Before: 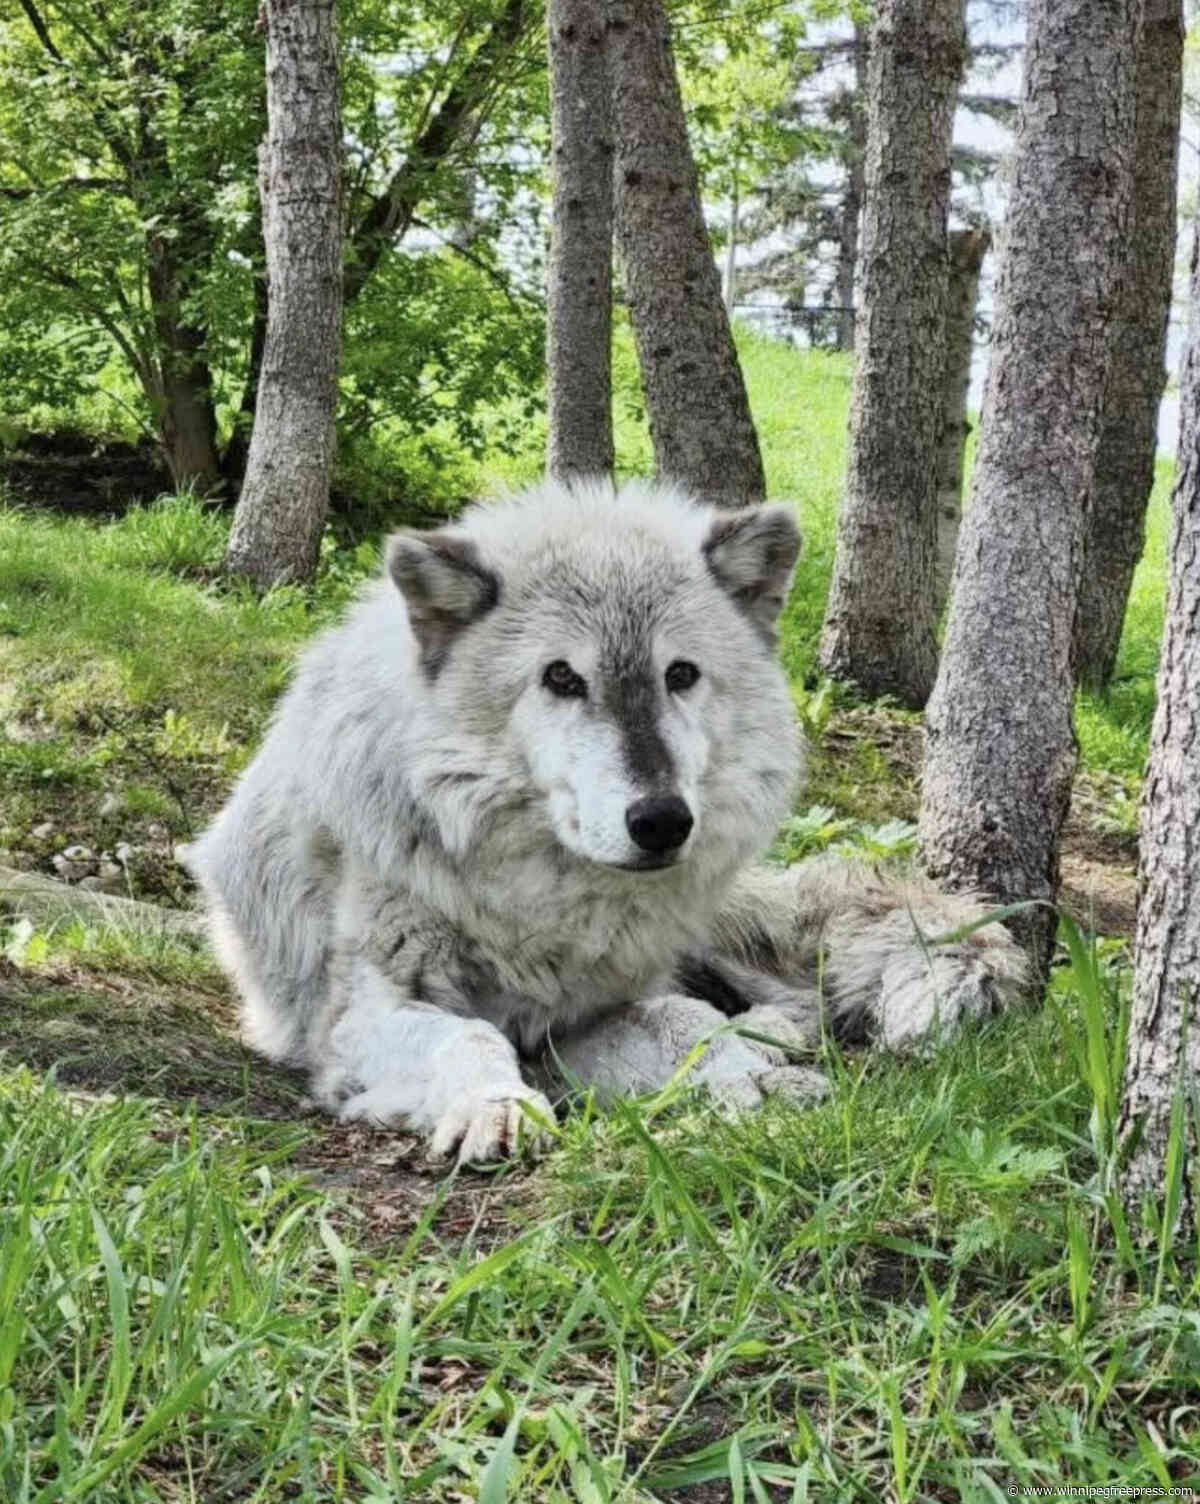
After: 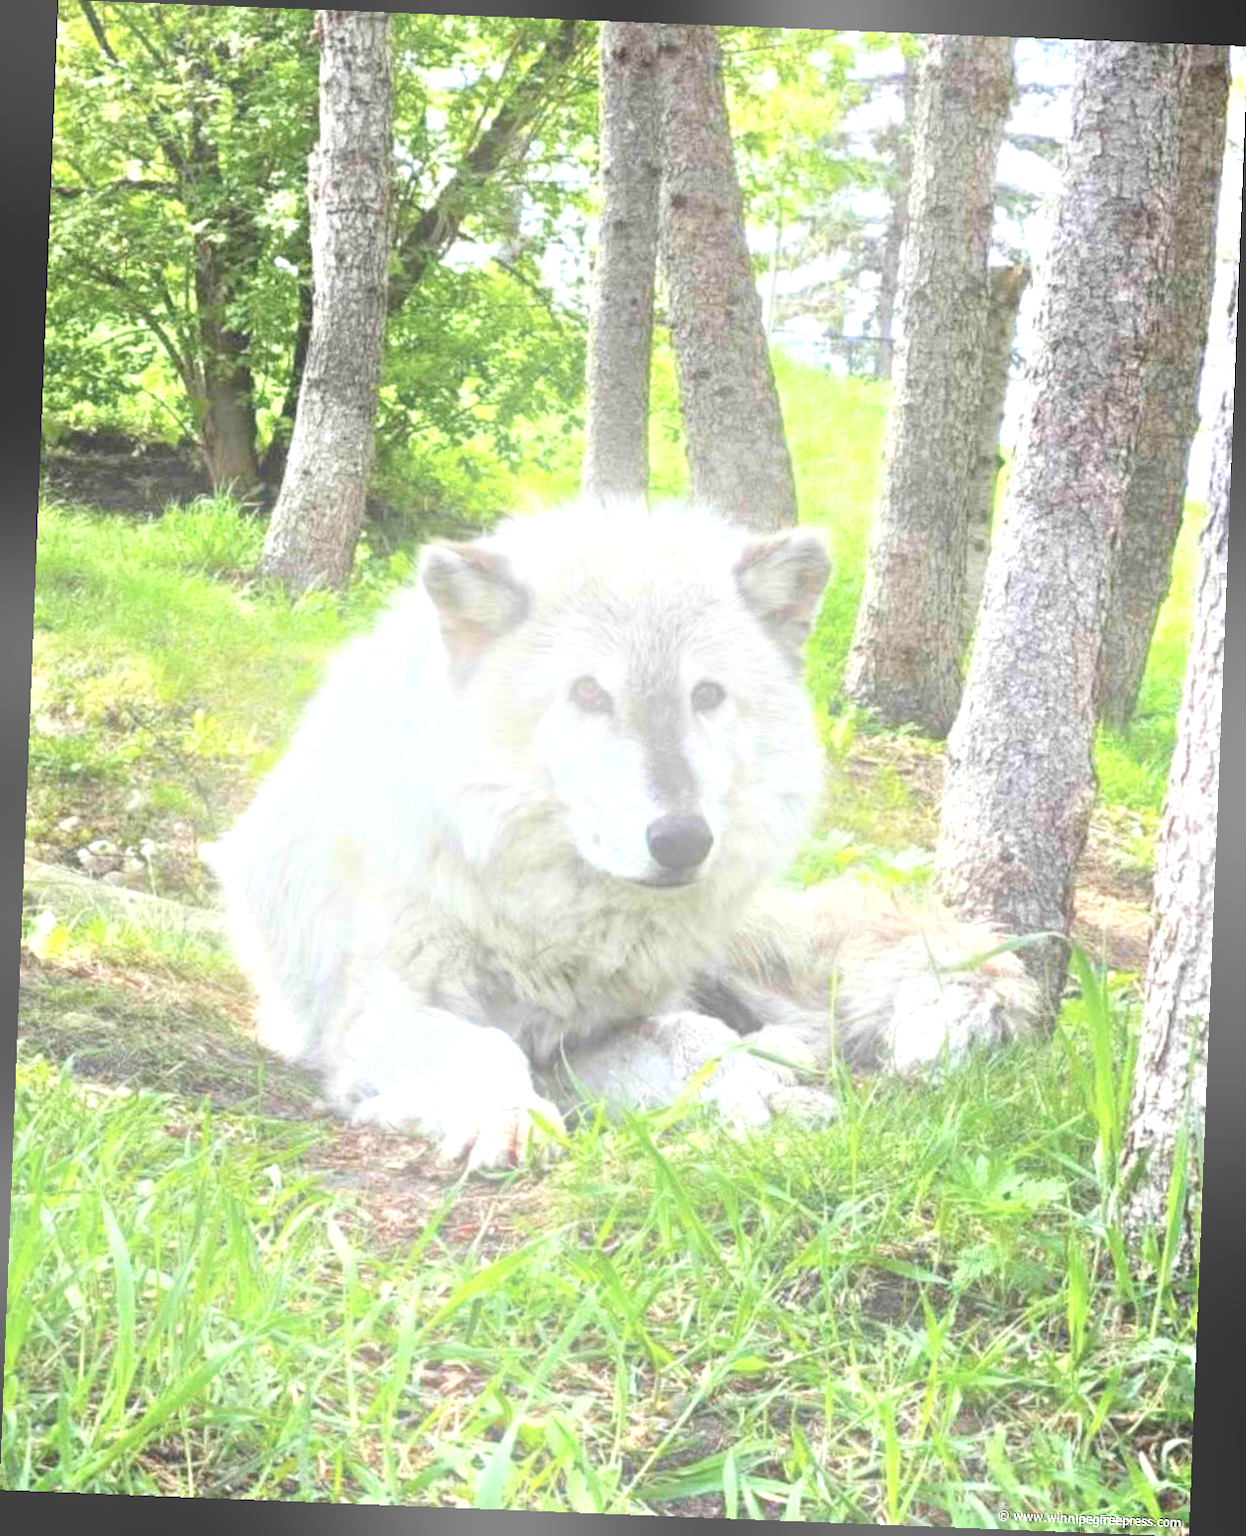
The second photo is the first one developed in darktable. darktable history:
exposure: exposure 1 EV, compensate highlight preservation false
bloom: on, module defaults
rotate and perspective: rotation 2.27°, automatic cropping off
